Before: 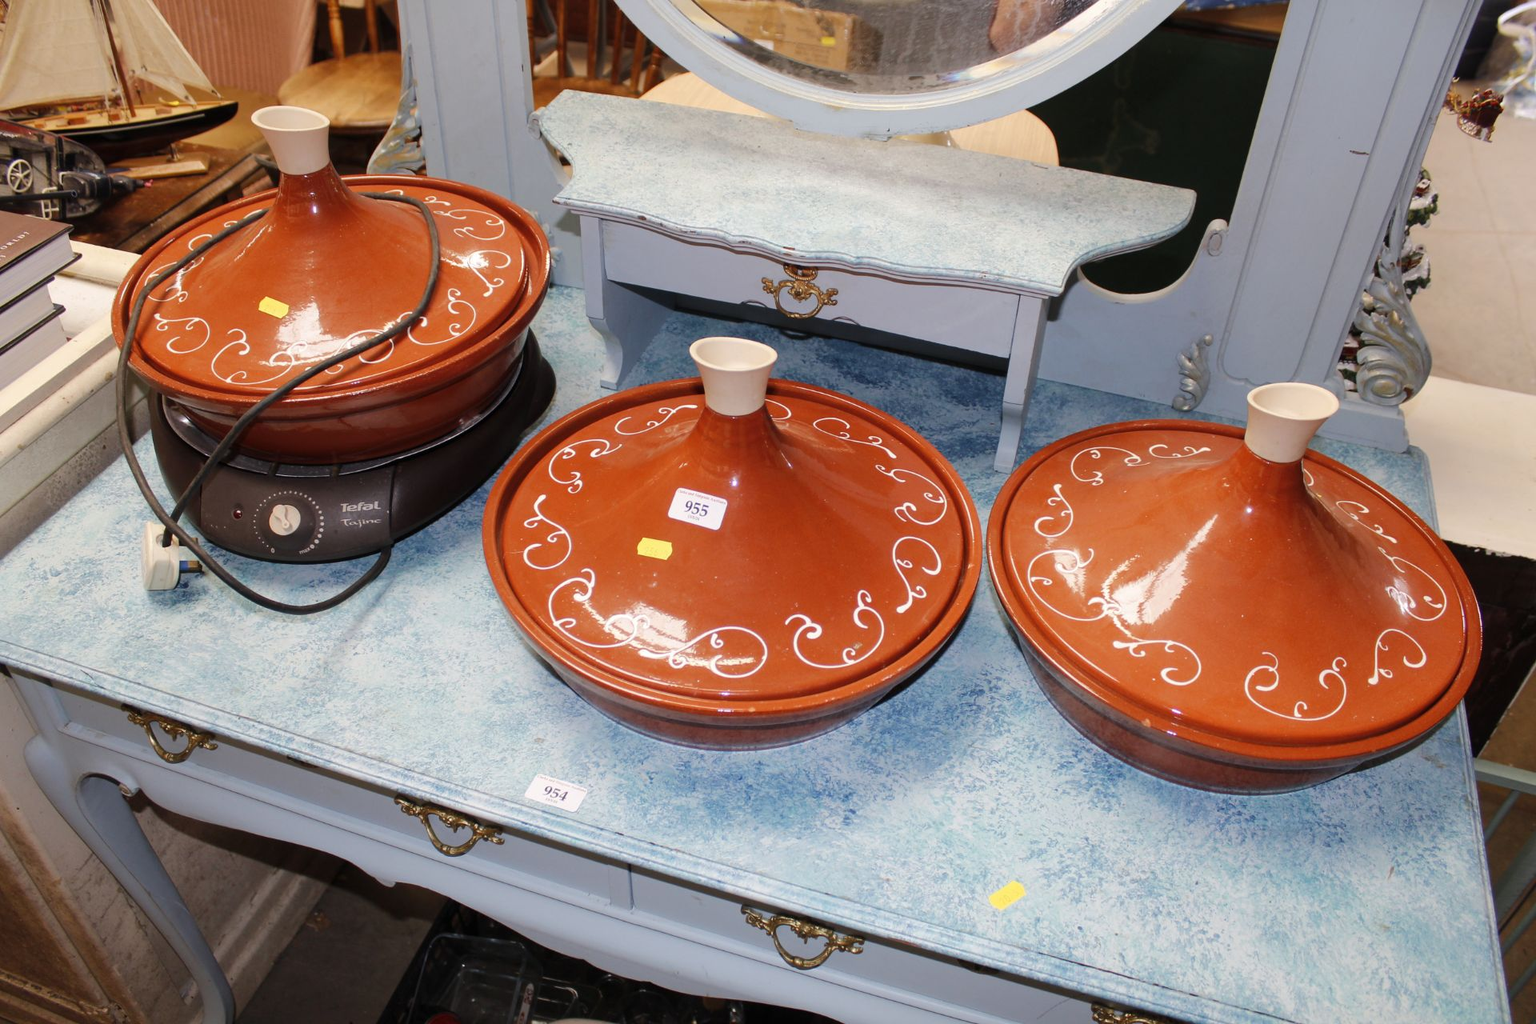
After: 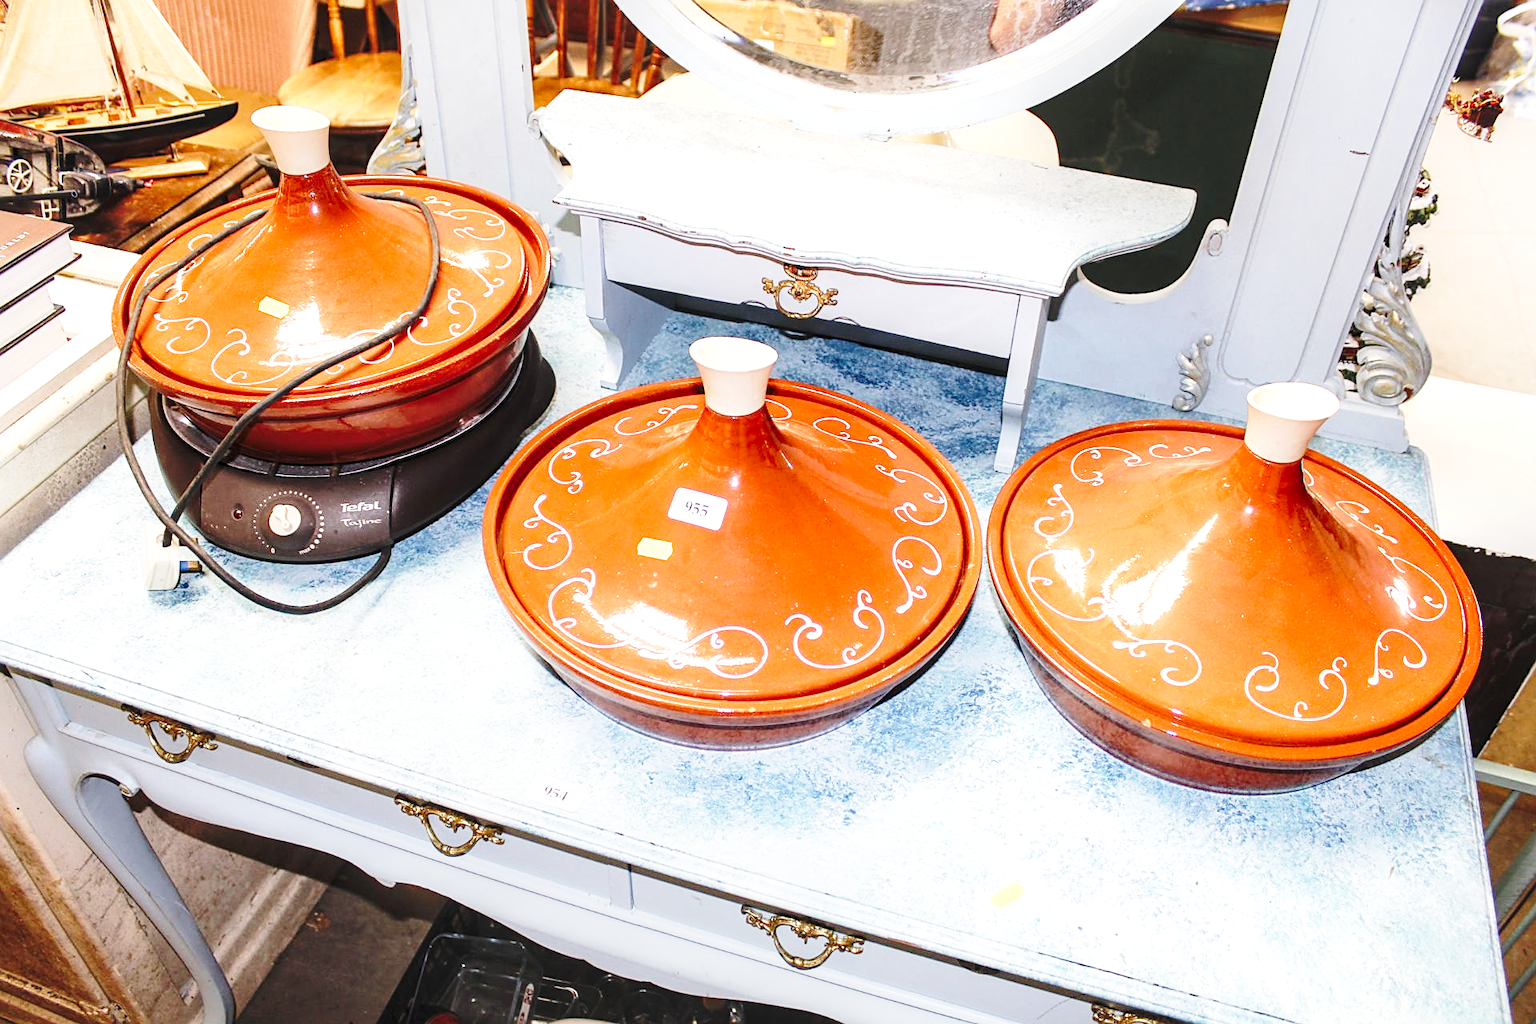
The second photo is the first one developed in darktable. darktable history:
sharpen: on, module defaults
exposure: exposure 0.737 EV, compensate highlight preservation false
tone curve: curves: ch0 [(0, 0) (0.003, 0.003) (0.011, 0.011) (0.025, 0.025) (0.044, 0.044) (0.069, 0.068) (0.1, 0.099) (0.136, 0.134) (0.177, 0.175) (0.224, 0.222) (0.277, 0.274) (0.335, 0.331) (0.399, 0.395) (0.468, 0.463) (0.543, 0.554) (0.623, 0.632) (0.709, 0.716) (0.801, 0.805) (0.898, 0.9) (1, 1)], color space Lab, independent channels, preserve colors none
local contrast: on, module defaults
base curve: curves: ch0 [(0, 0) (0.032, 0.037) (0.105, 0.228) (0.435, 0.76) (0.856, 0.983) (1, 1)], preserve colors none
